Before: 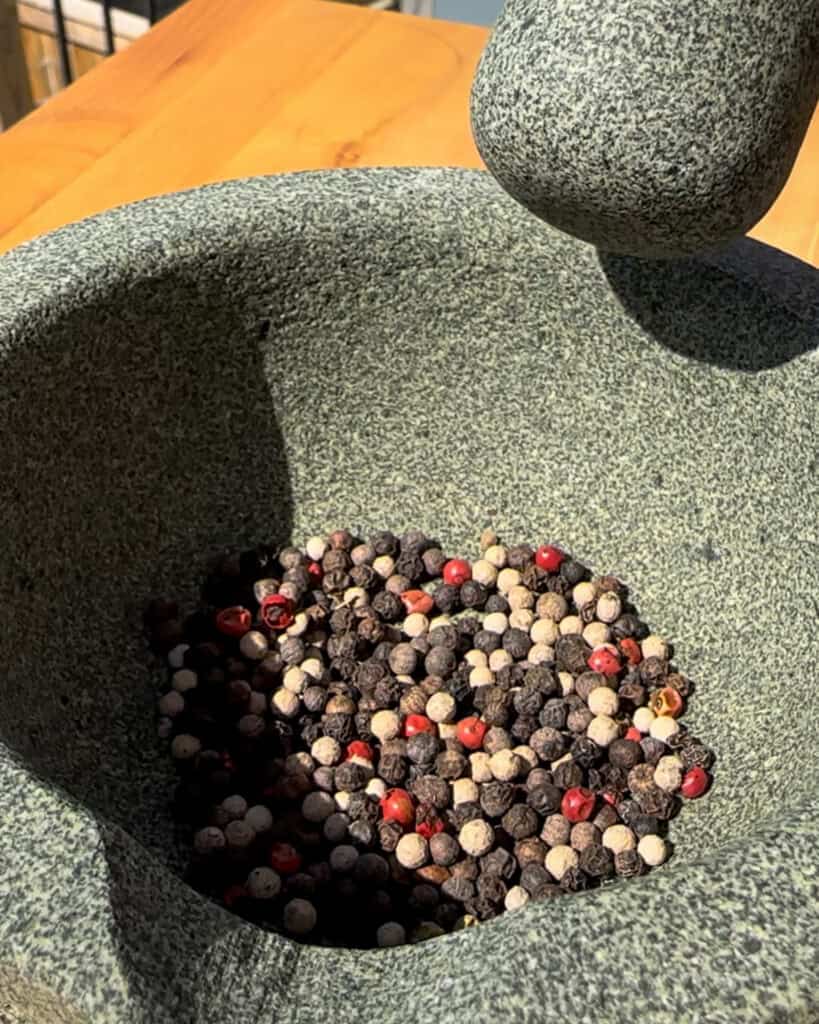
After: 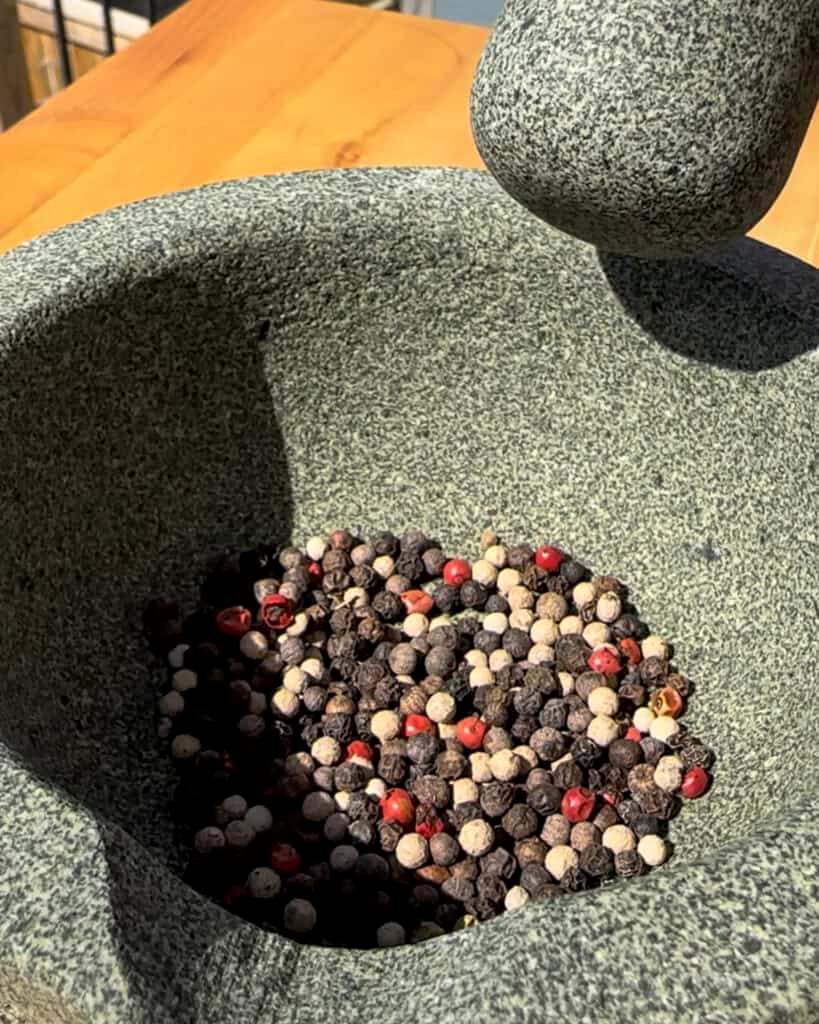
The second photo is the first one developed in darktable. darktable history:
local contrast: mode bilateral grid, contrast 20, coarseness 51, detail 121%, midtone range 0.2
